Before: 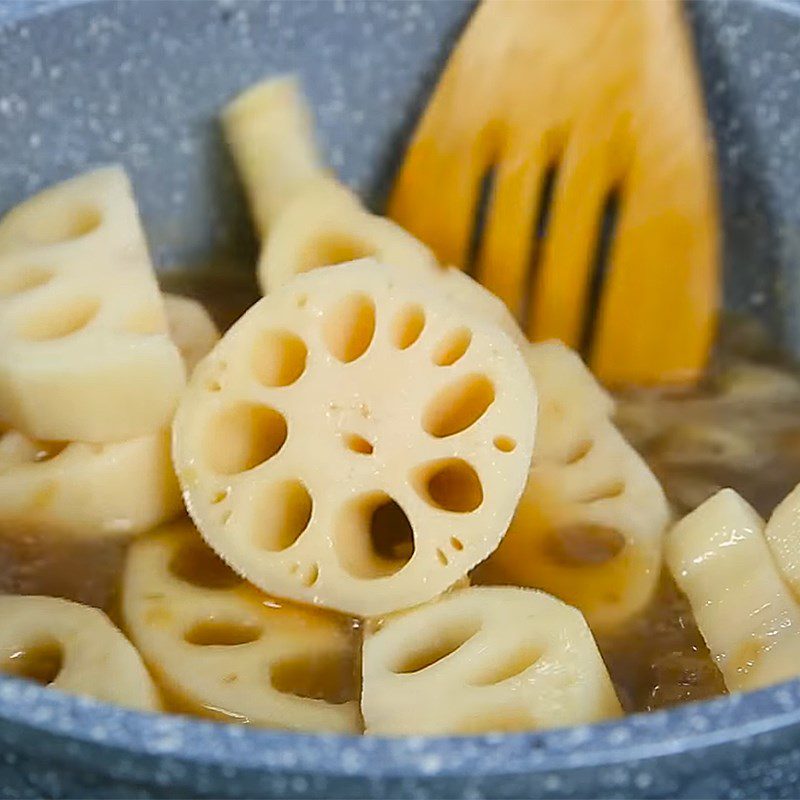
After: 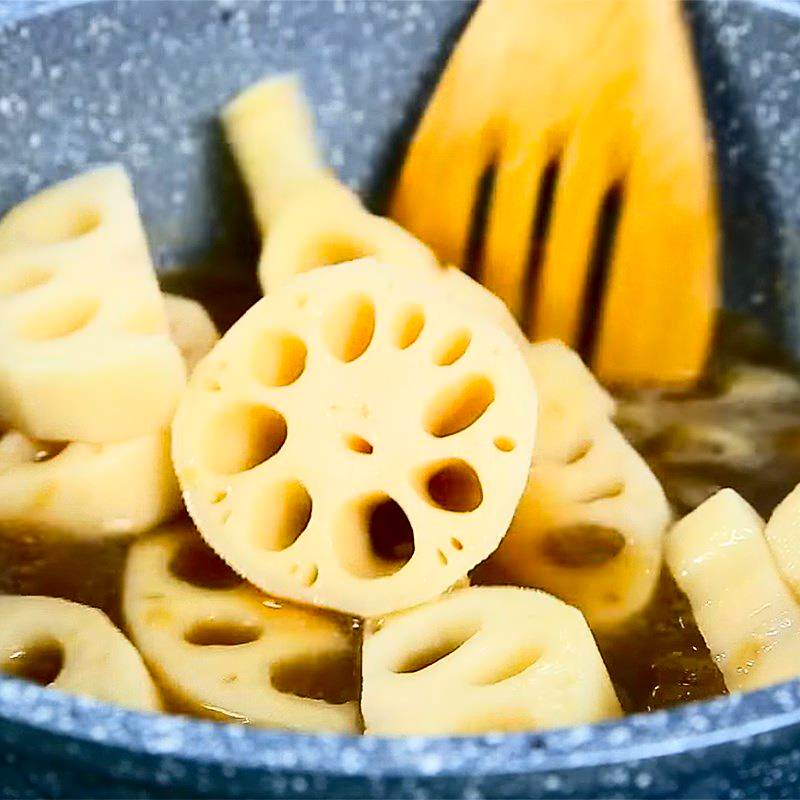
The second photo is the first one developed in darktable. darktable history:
contrast brightness saturation: contrast 0.41, brightness 0.054, saturation 0.253
exposure: black level correction 0.01, exposure 0.016 EV, compensate highlight preservation false
